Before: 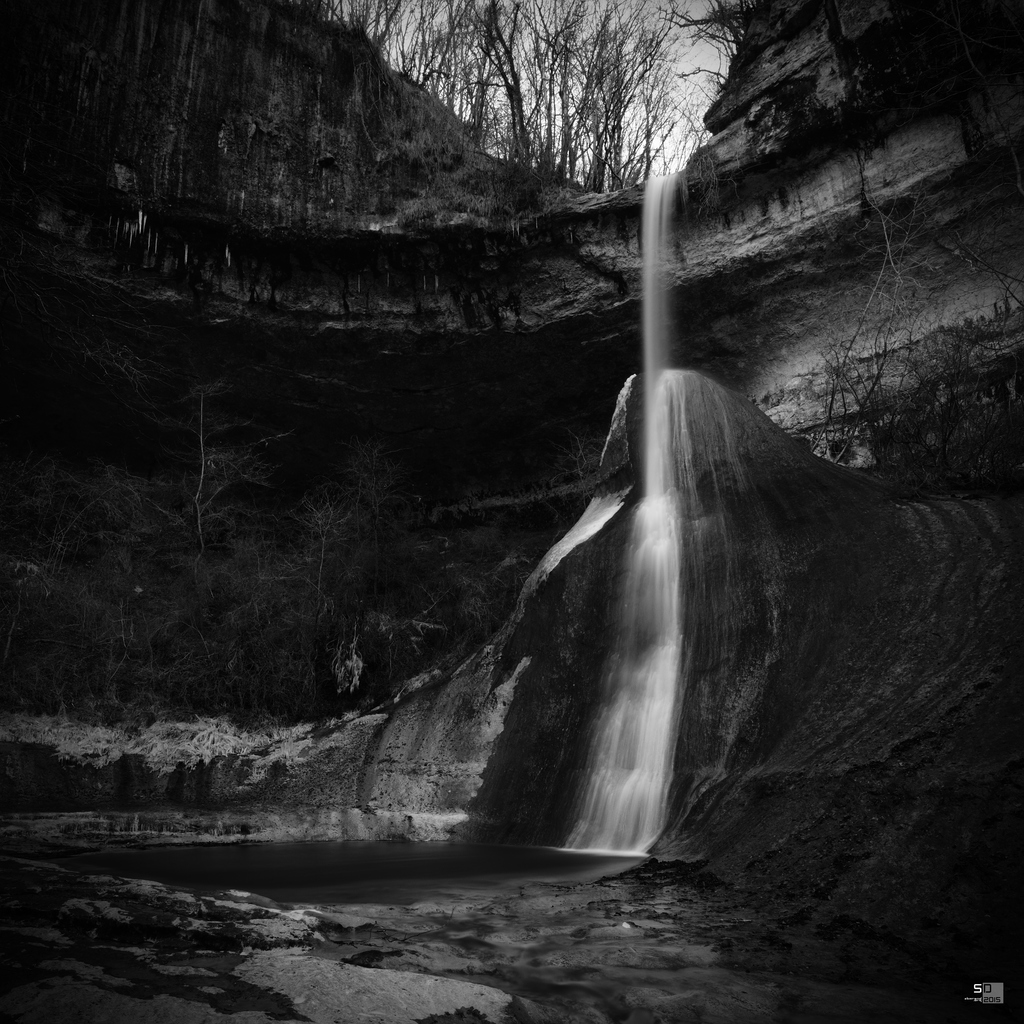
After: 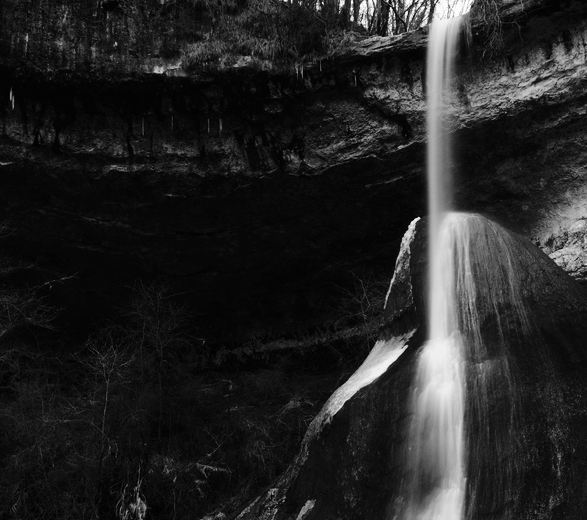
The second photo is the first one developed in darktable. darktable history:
crop: left 21.153%, top 15.428%, right 21.494%, bottom 33.768%
base curve: curves: ch0 [(0, 0) (0.032, 0.025) (0.121, 0.166) (0.206, 0.329) (0.605, 0.79) (1, 1)], preserve colors none
